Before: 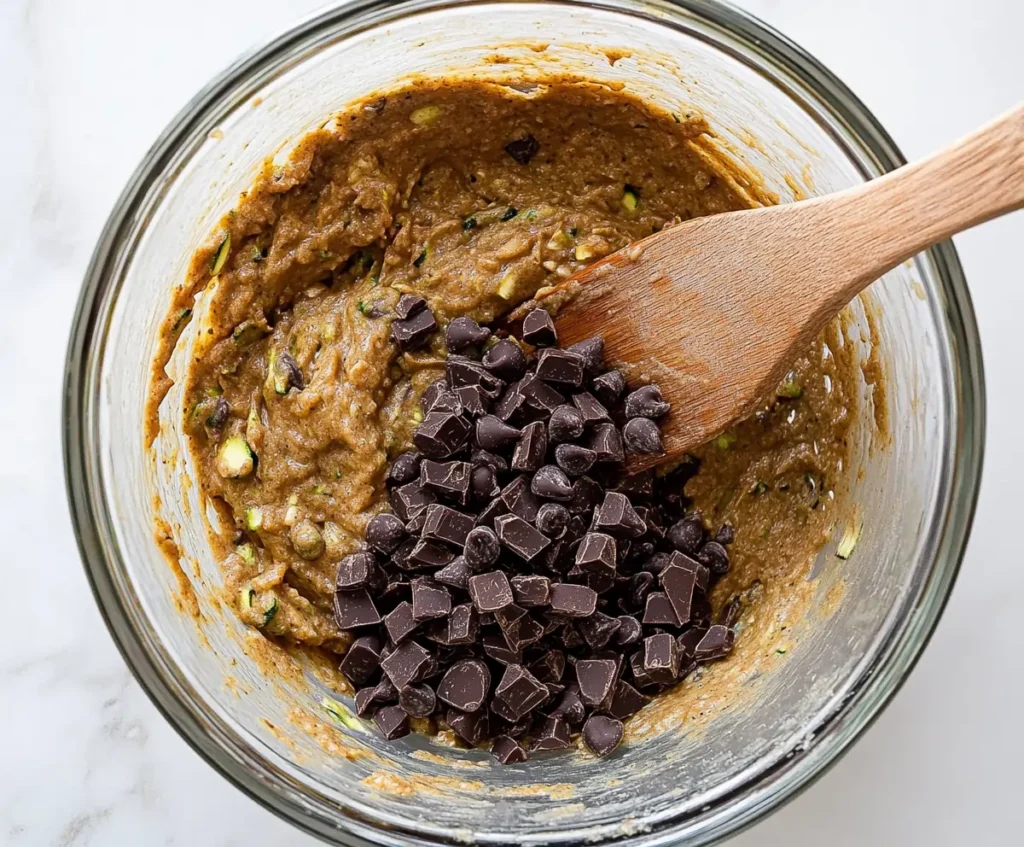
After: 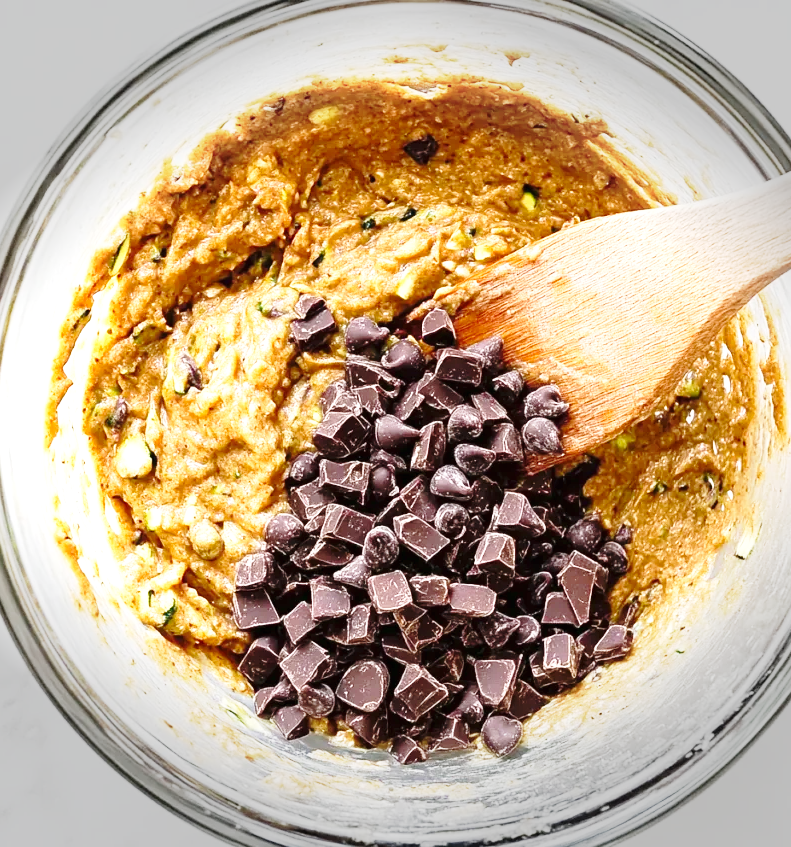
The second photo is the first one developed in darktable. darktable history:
exposure: black level correction 0, exposure 1.099 EV, compensate exposure bias true, compensate highlight preservation false
vignetting: fall-off start 90.68%, fall-off radius 38.63%, width/height ratio 1.215, shape 1.3, unbound false
crop: left 9.902%, right 12.782%
base curve: curves: ch0 [(0, 0) (0.028, 0.03) (0.121, 0.232) (0.46, 0.748) (0.859, 0.968) (1, 1)], preserve colors none
